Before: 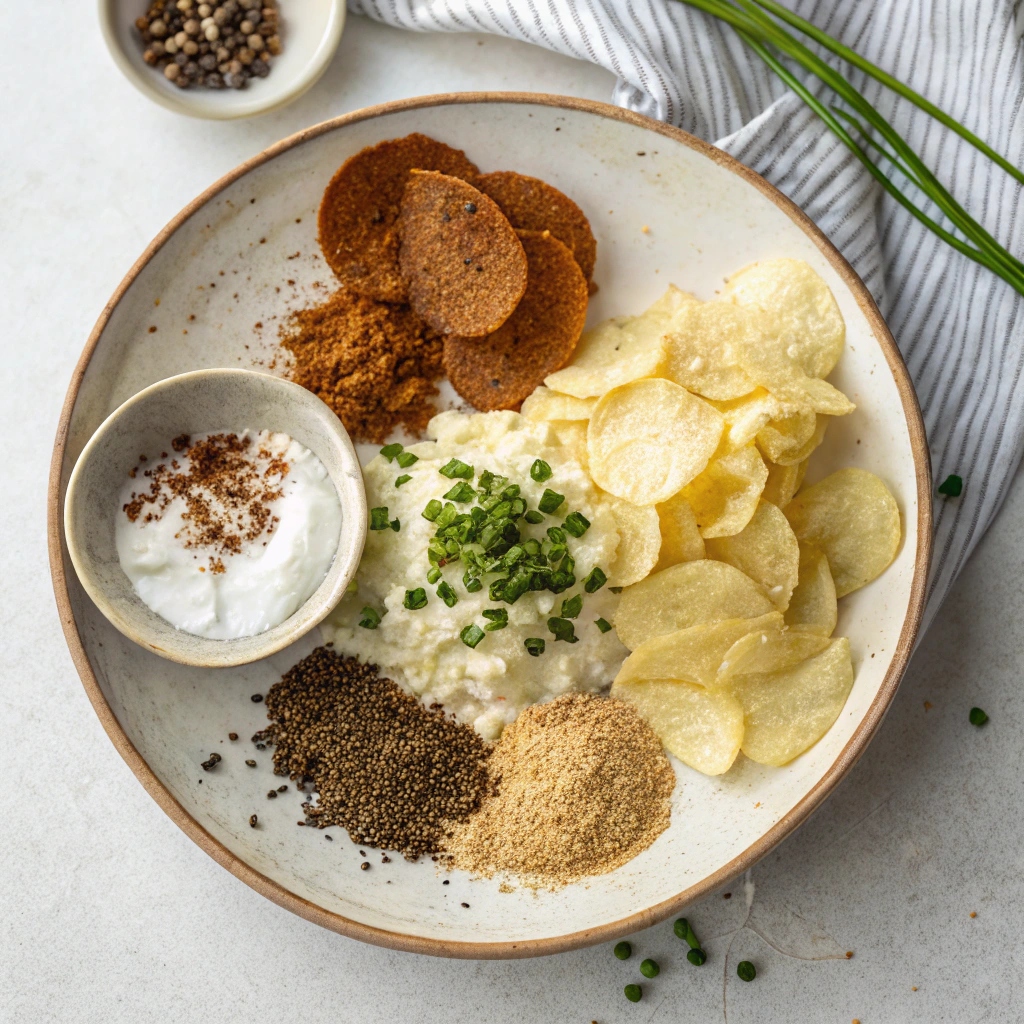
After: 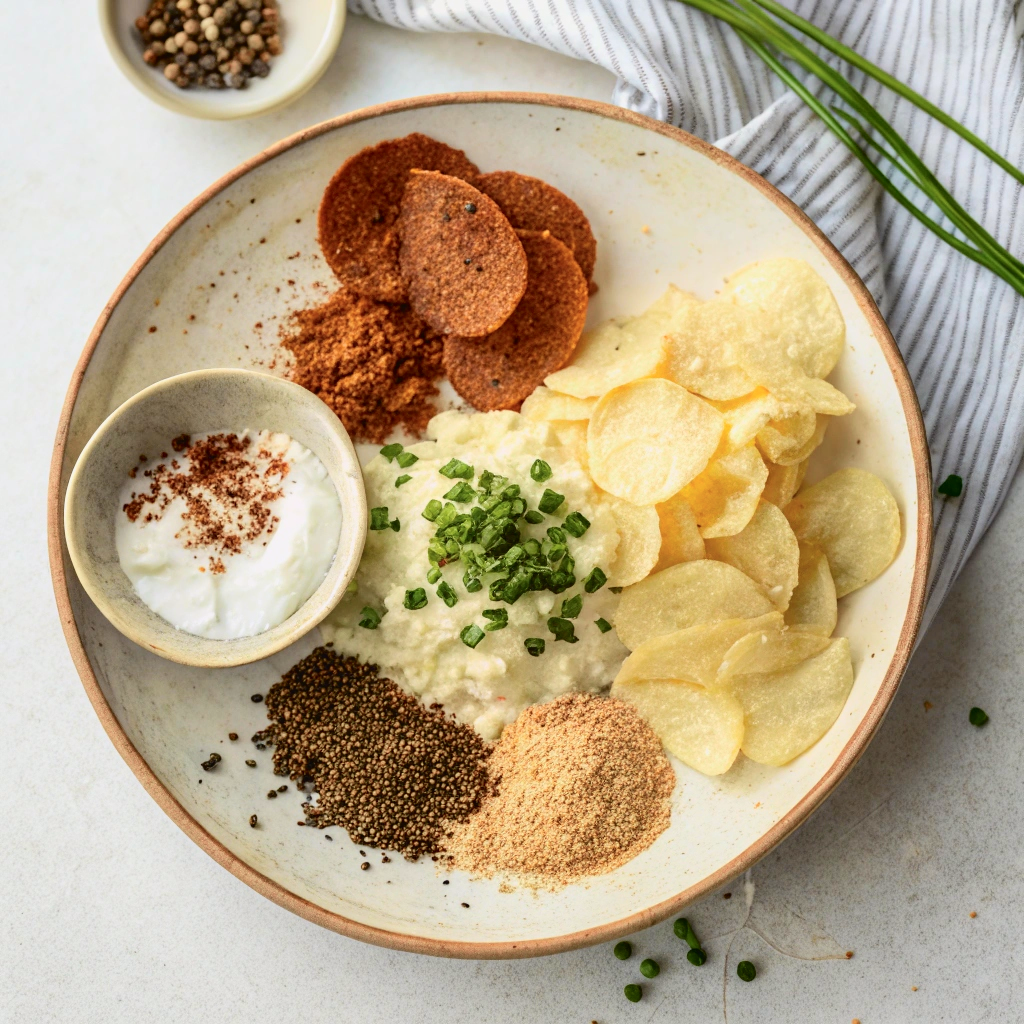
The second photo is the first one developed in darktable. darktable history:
tone curve: curves: ch0 [(0, 0.021) (0.049, 0.044) (0.152, 0.14) (0.328, 0.357) (0.473, 0.529) (0.641, 0.705) (0.868, 0.887) (1, 0.969)]; ch1 [(0, 0) (0.322, 0.328) (0.43, 0.425) (0.474, 0.466) (0.502, 0.503) (0.522, 0.526) (0.564, 0.591) (0.602, 0.632) (0.677, 0.701) (0.859, 0.885) (1, 1)]; ch2 [(0, 0) (0.33, 0.301) (0.447, 0.44) (0.502, 0.505) (0.535, 0.554) (0.565, 0.598) (0.618, 0.629) (1, 1)], color space Lab, independent channels, preserve colors none
